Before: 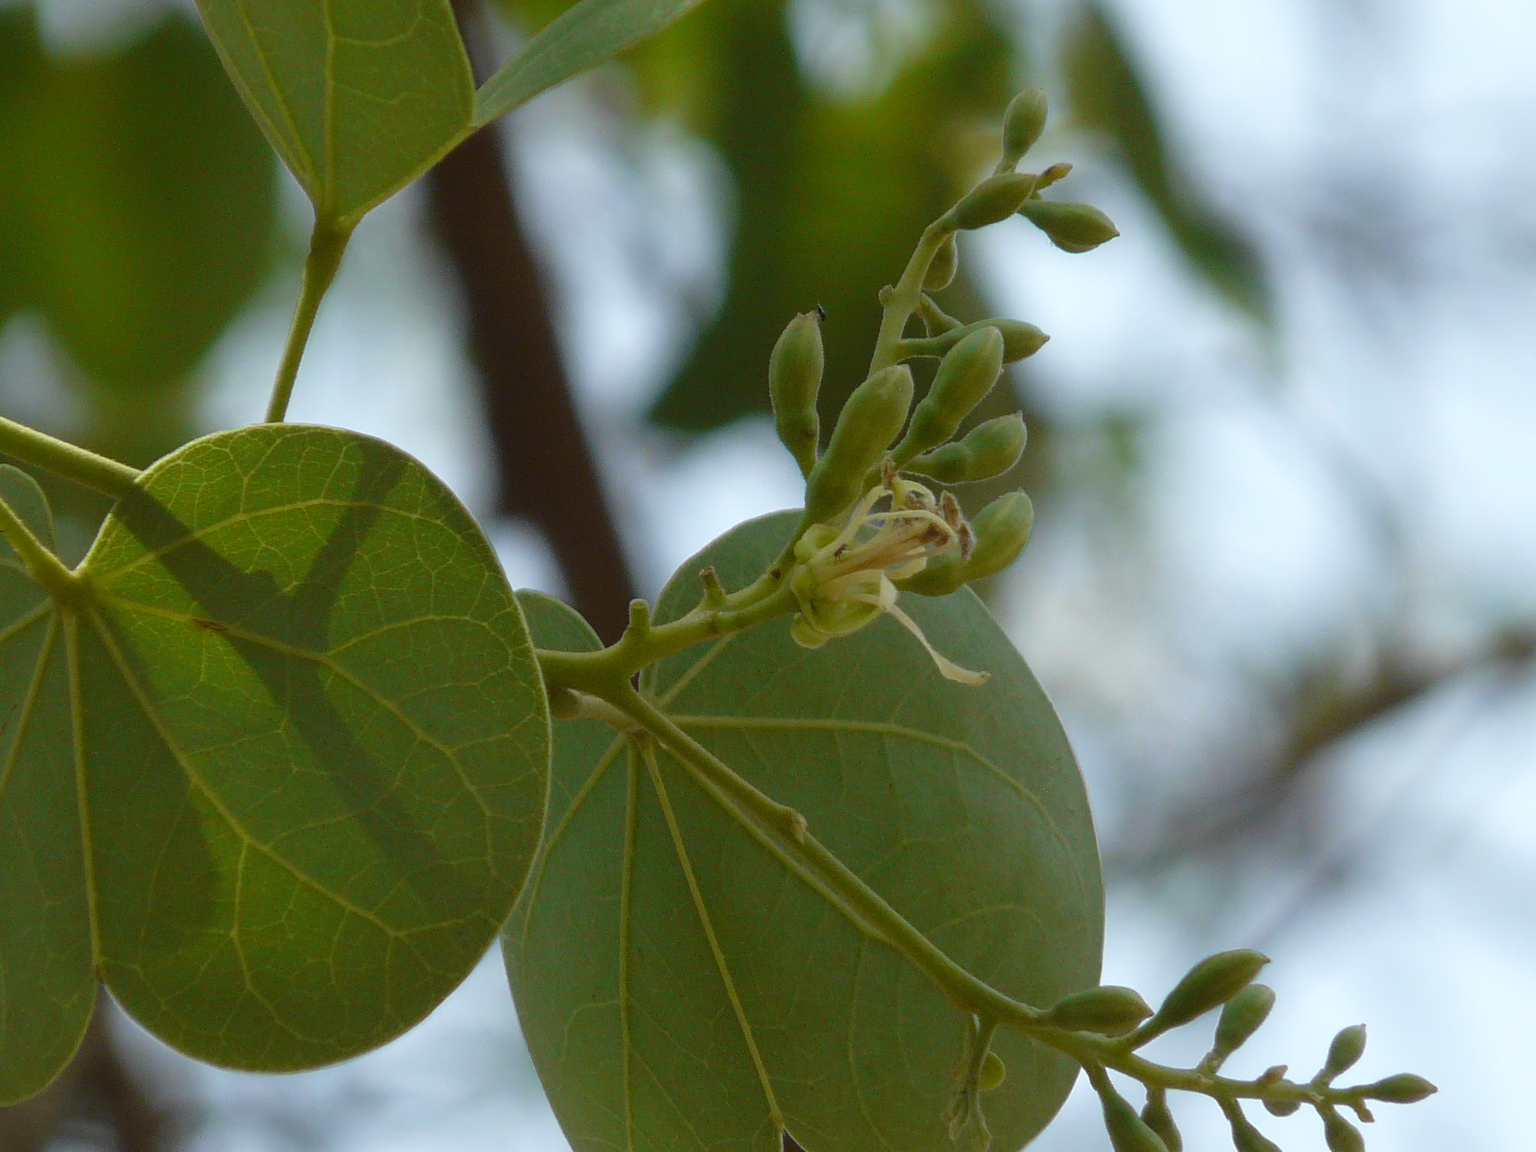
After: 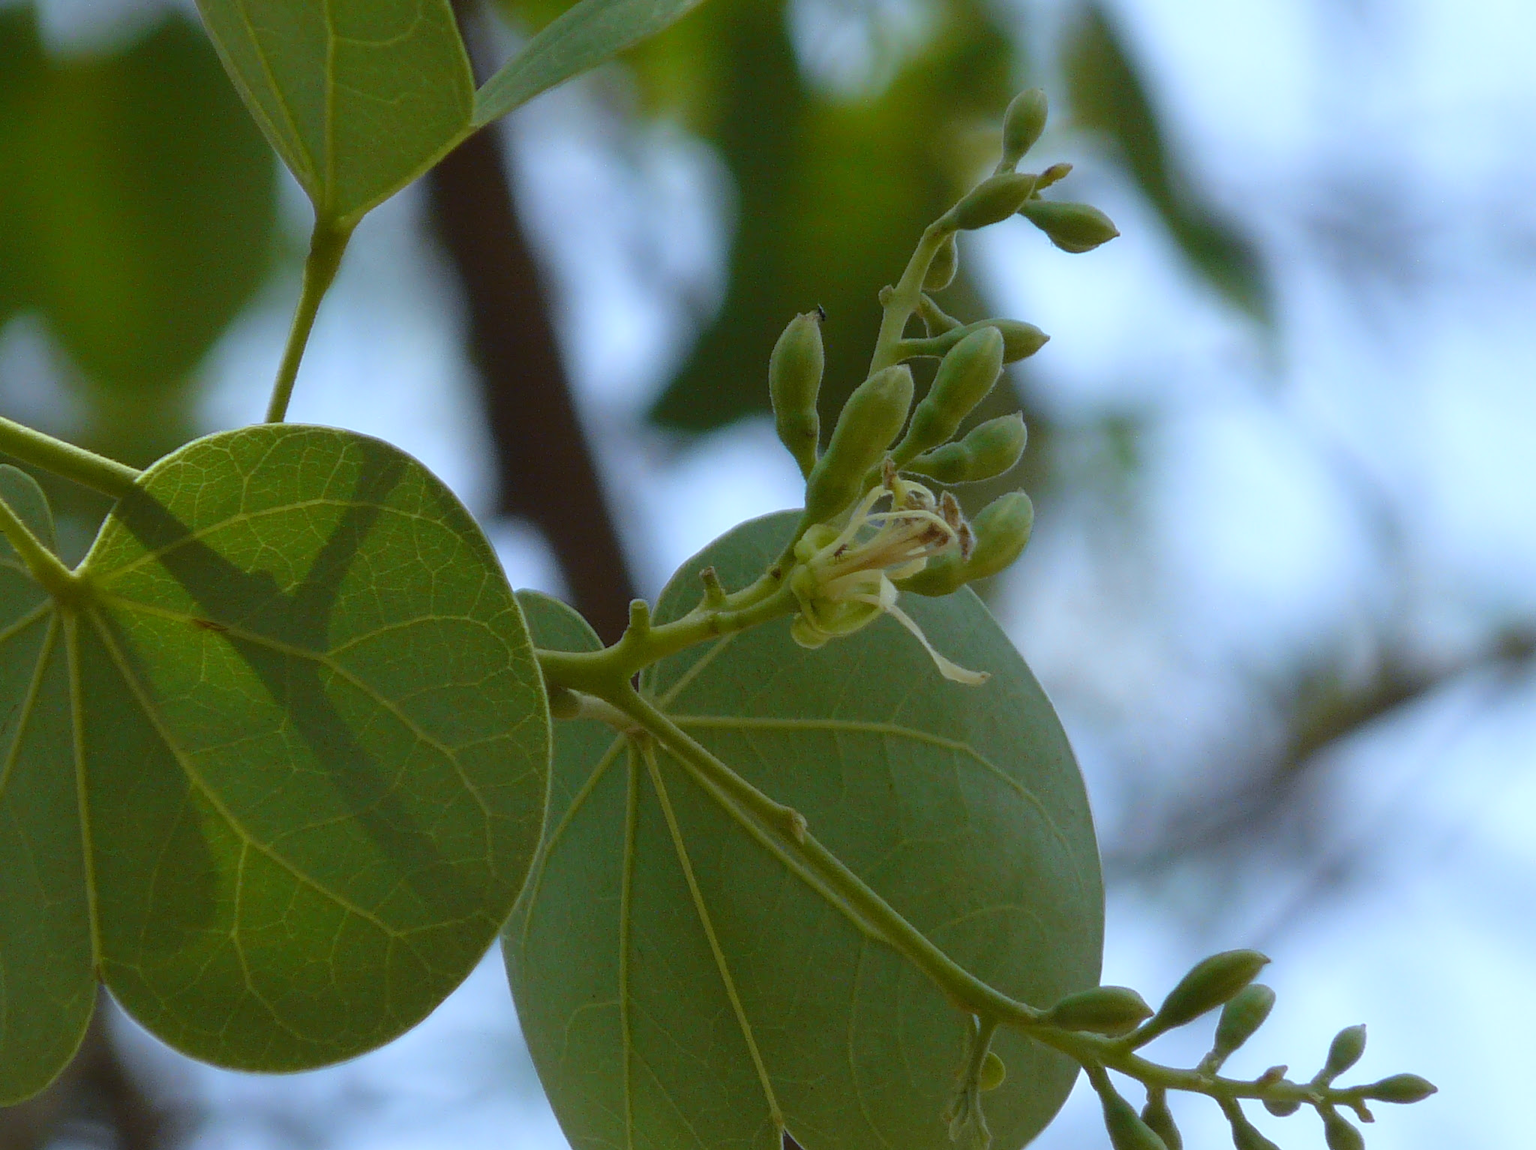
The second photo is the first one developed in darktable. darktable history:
crop: bottom 0.071%
white balance: red 0.926, green 1.003, blue 1.133
